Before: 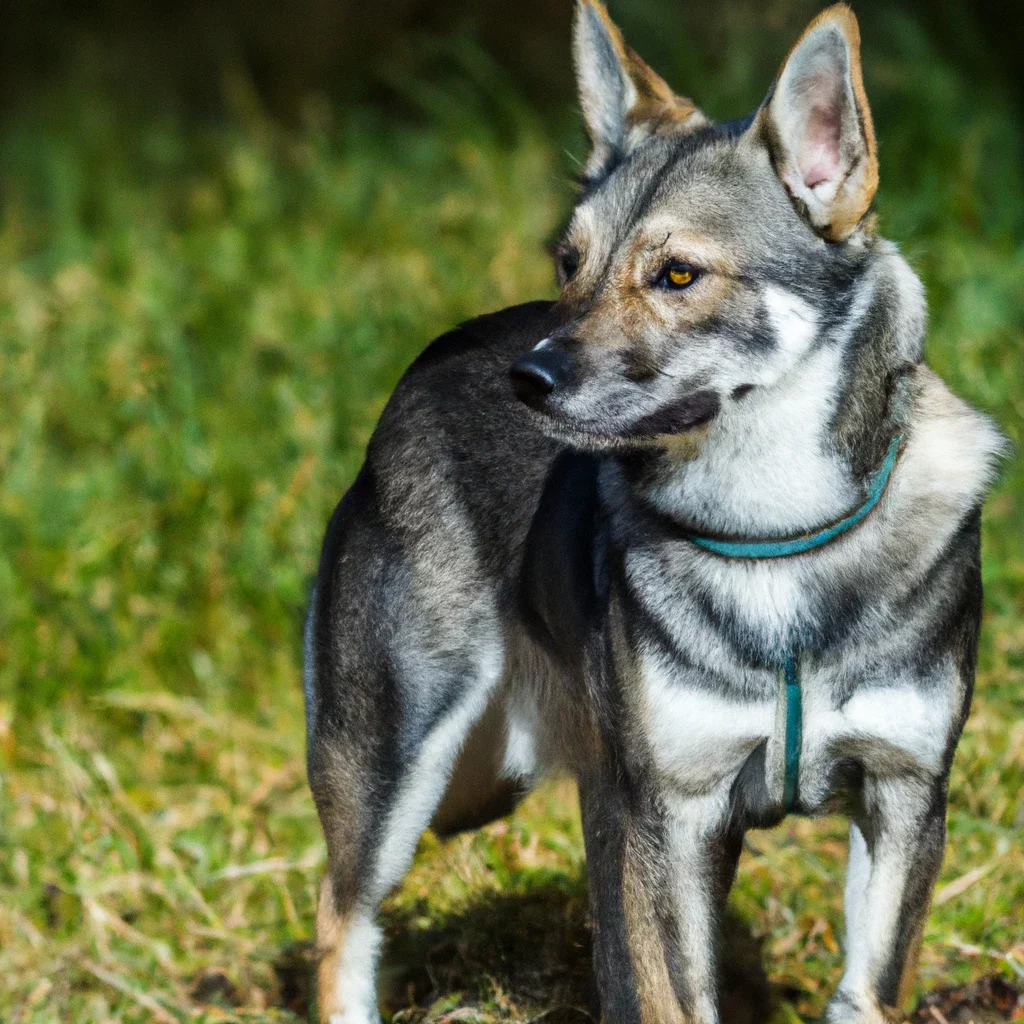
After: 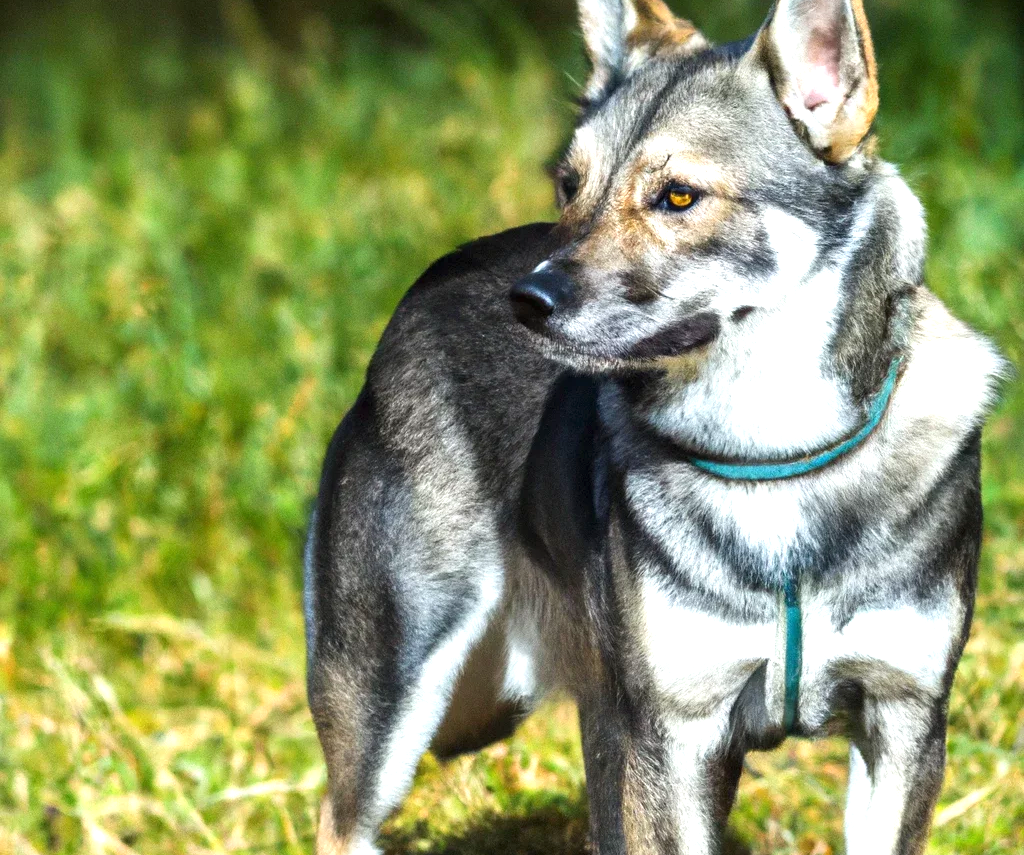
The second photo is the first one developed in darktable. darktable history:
exposure: black level correction 0, exposure 0.9 EV, compensate highlight preservation false
crop: top 7.625%, bottom 8.027%
